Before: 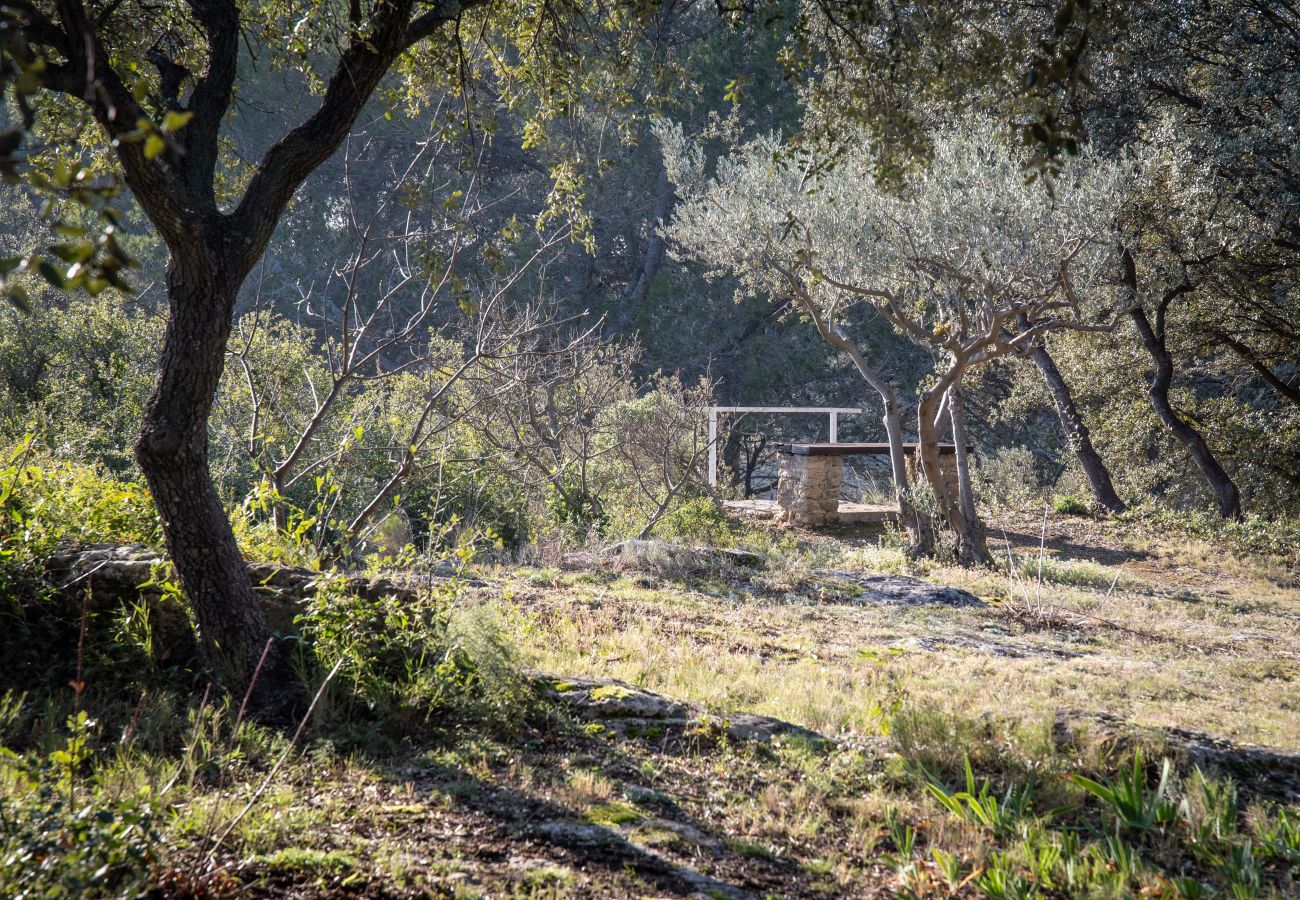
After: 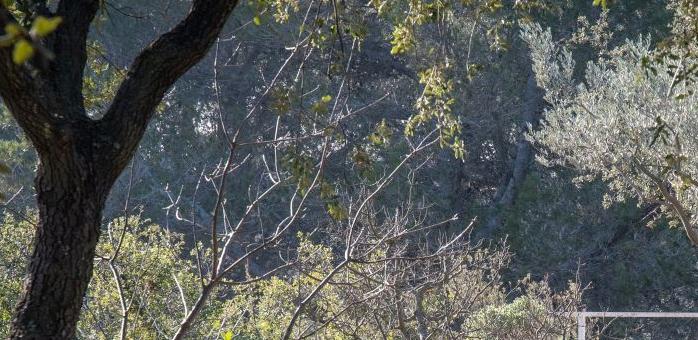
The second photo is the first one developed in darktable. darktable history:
crop: left 10.126%, top 10.66%, right 36.128%, bottom 51.538%
tone equalizer: on, module defaults
color balance rgb: shadows lift › chroma 0.88%, shadows lift › hue 110.13°, perceptual saturation grading › global saturation 0.812%
